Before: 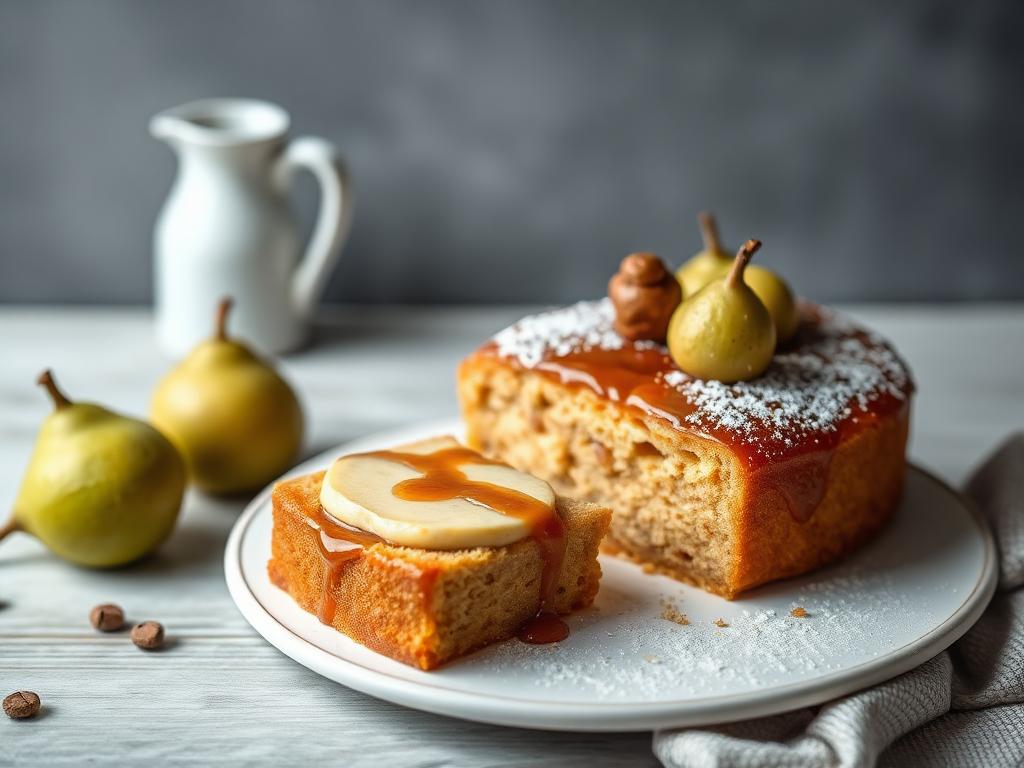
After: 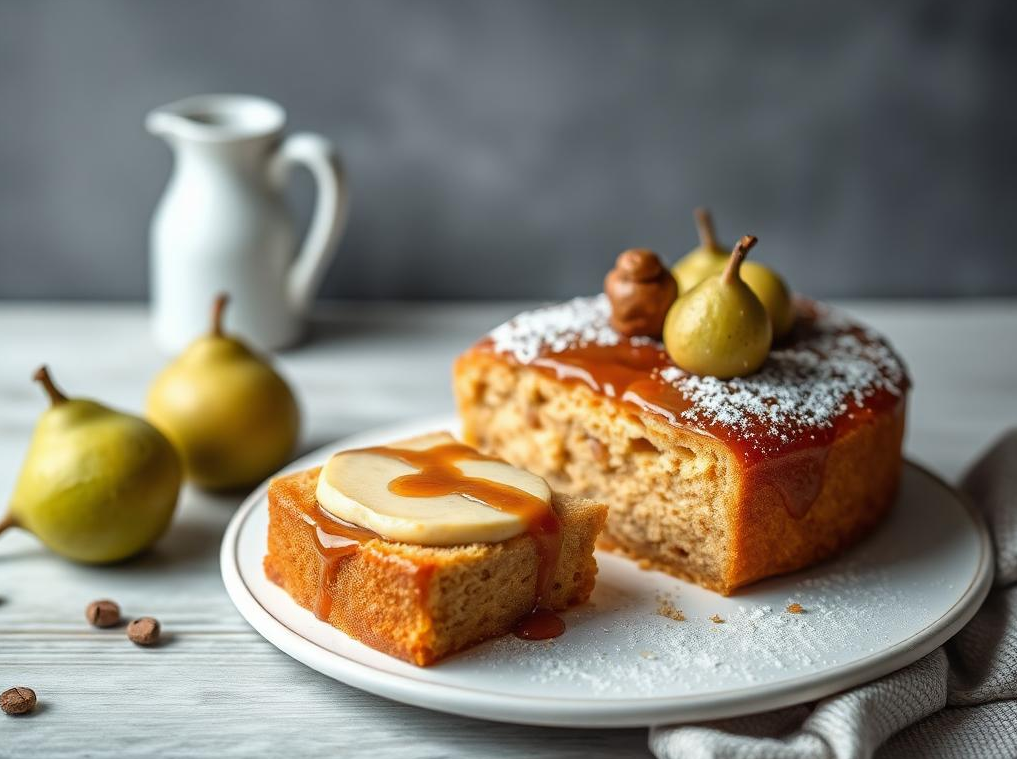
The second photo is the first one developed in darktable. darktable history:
crop: left 0.44%, top 0.604%, right 0.189%, bottom 0.477%
